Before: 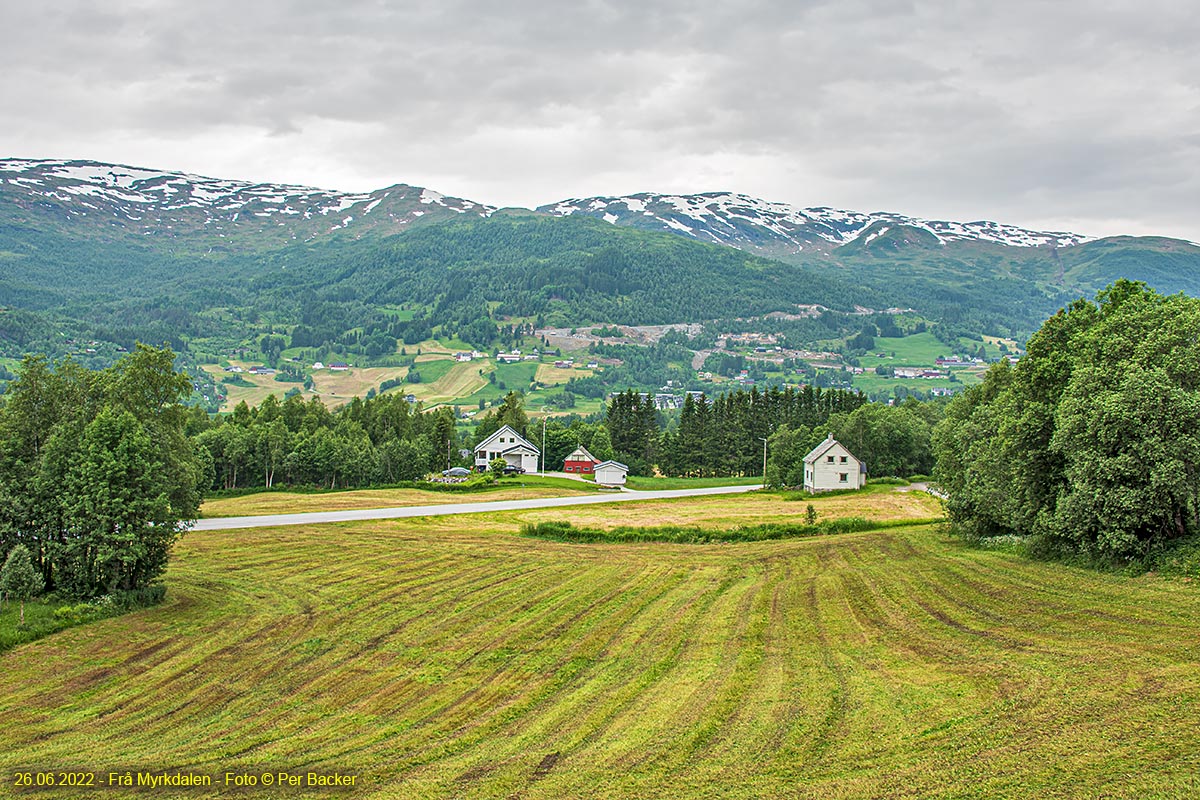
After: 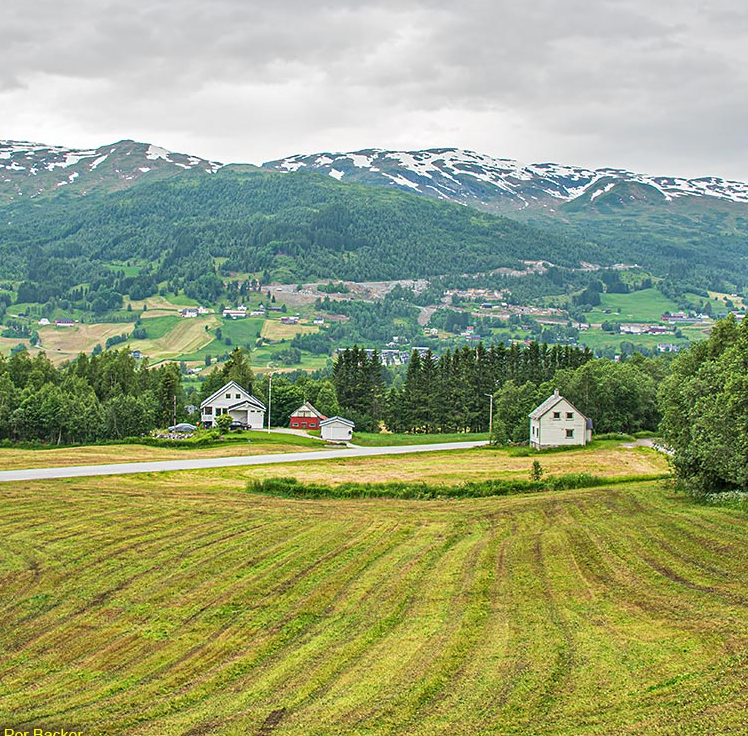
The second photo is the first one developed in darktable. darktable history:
crop and rotate: left 22.909%, top 5.624%, right 14.737%, bottom 2.27%
